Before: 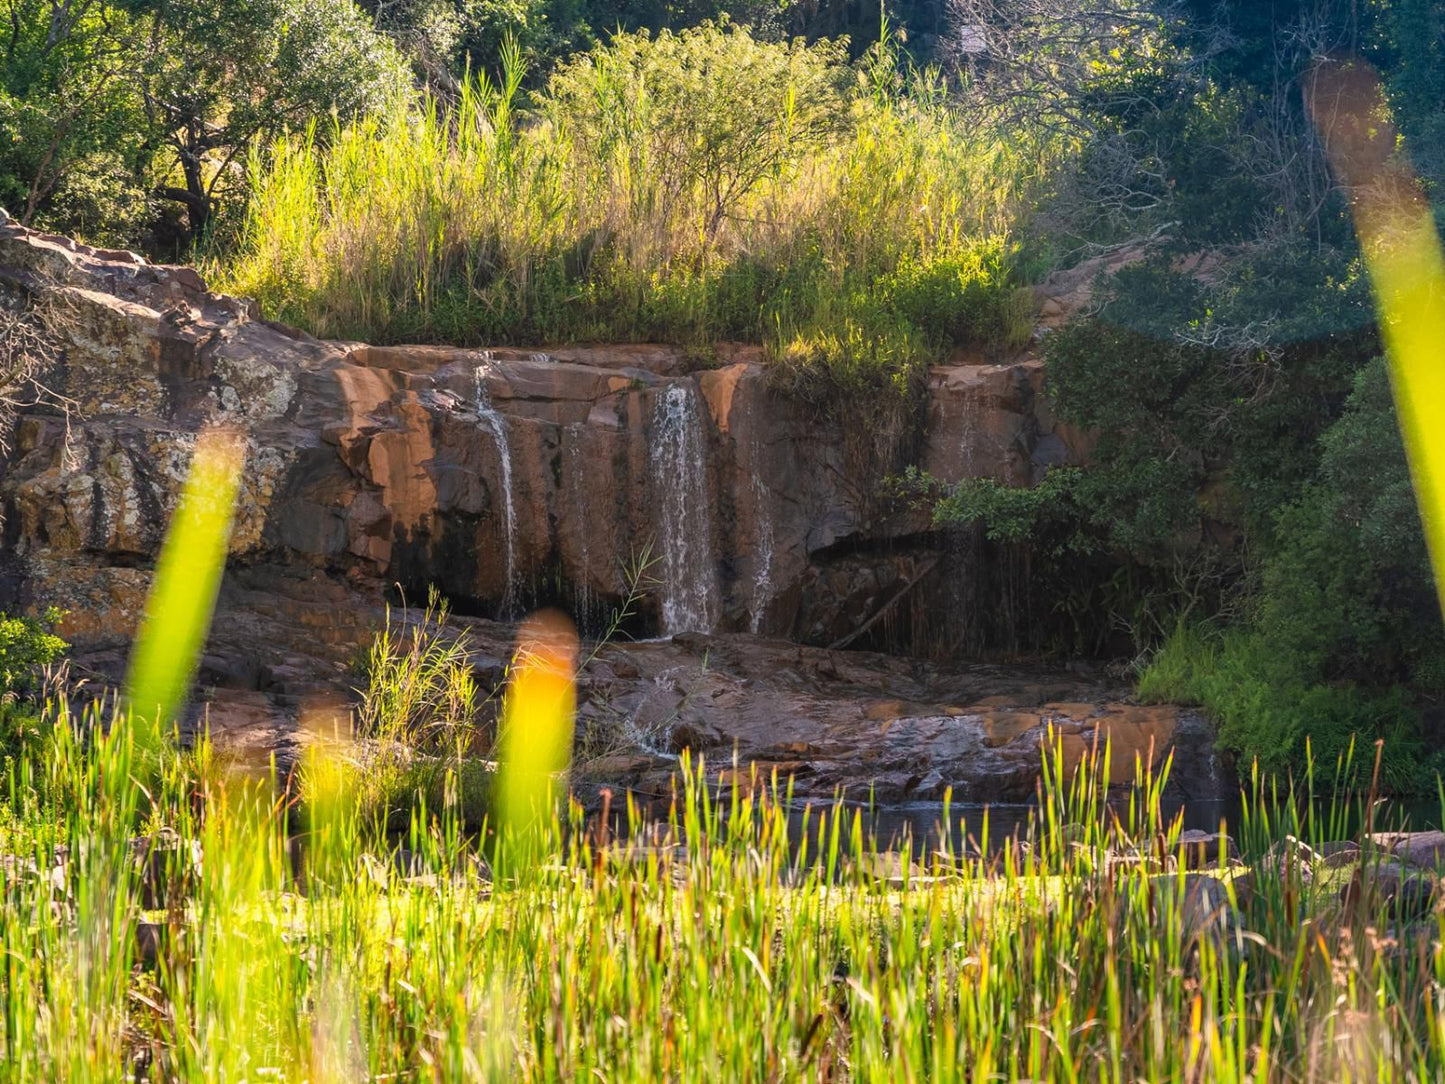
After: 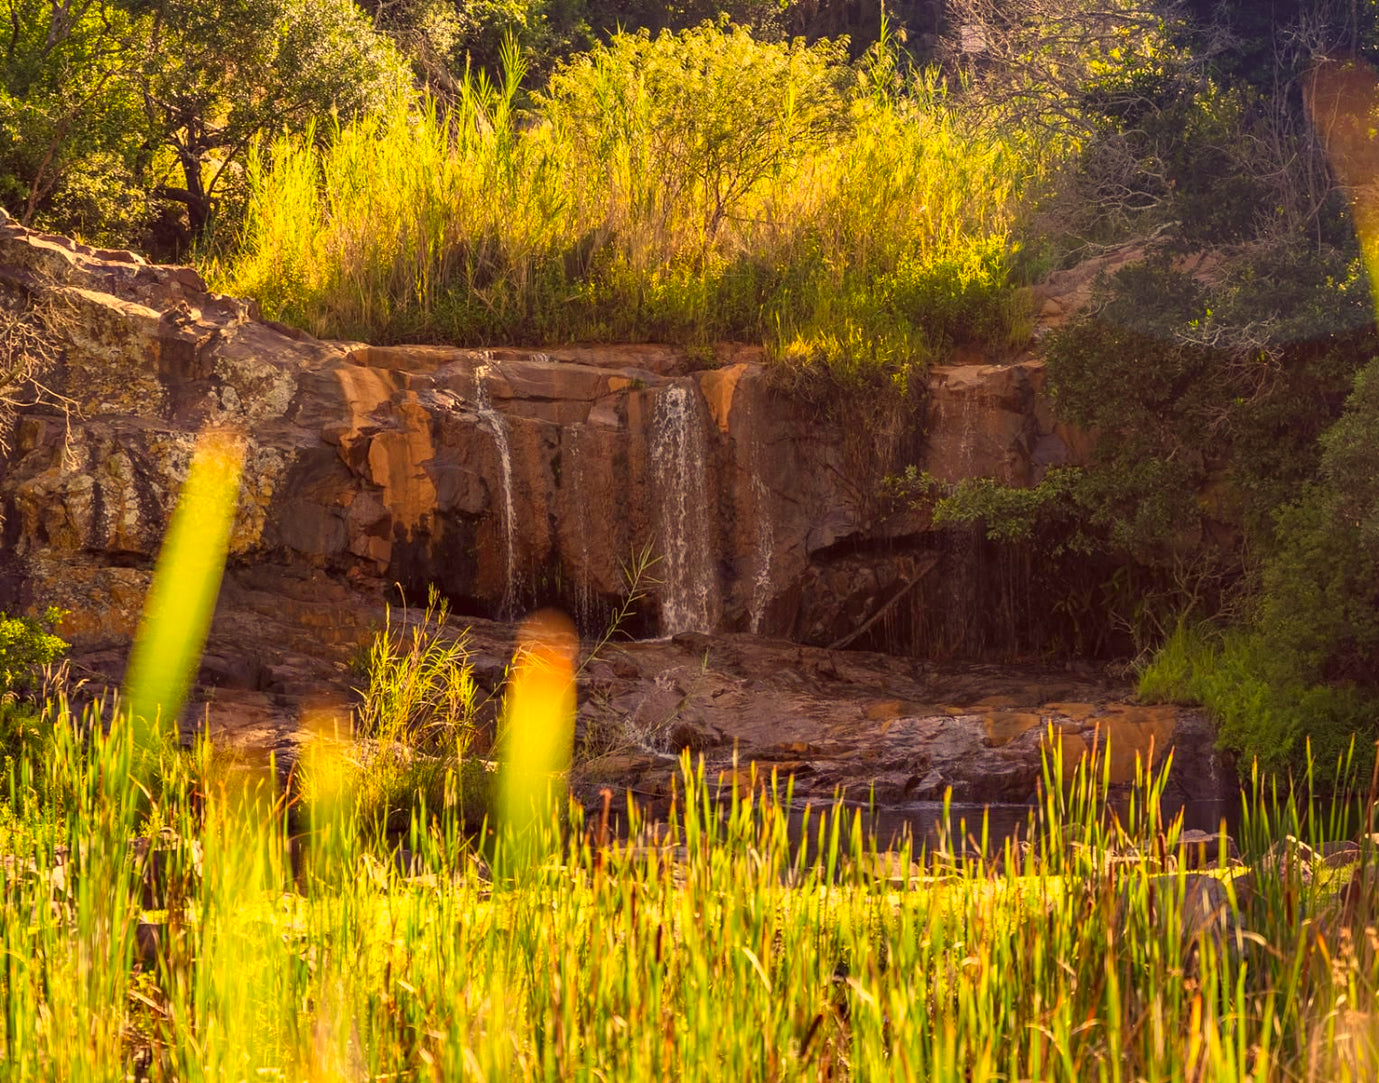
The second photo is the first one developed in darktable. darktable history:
crop: right 4.512%, bottom 0.046%
color correction: highlights a* 10.13, highlights b* 39.36, shadows a* 13.83, shadows b* 3.51
